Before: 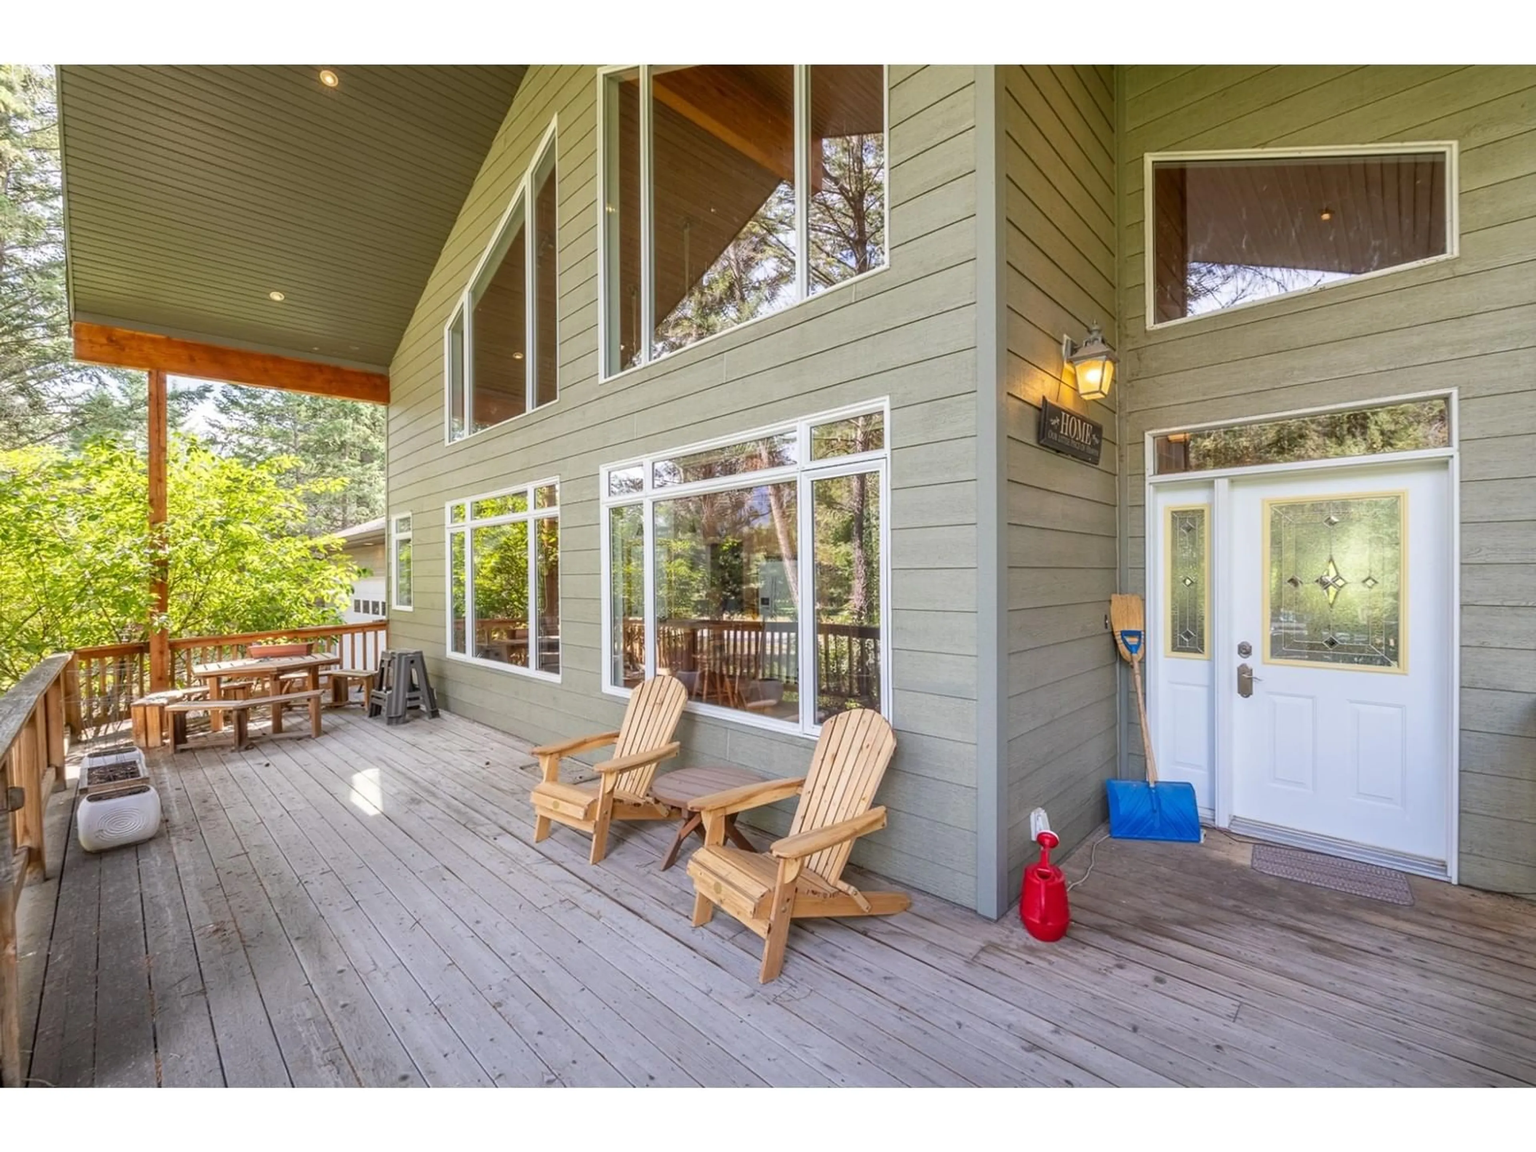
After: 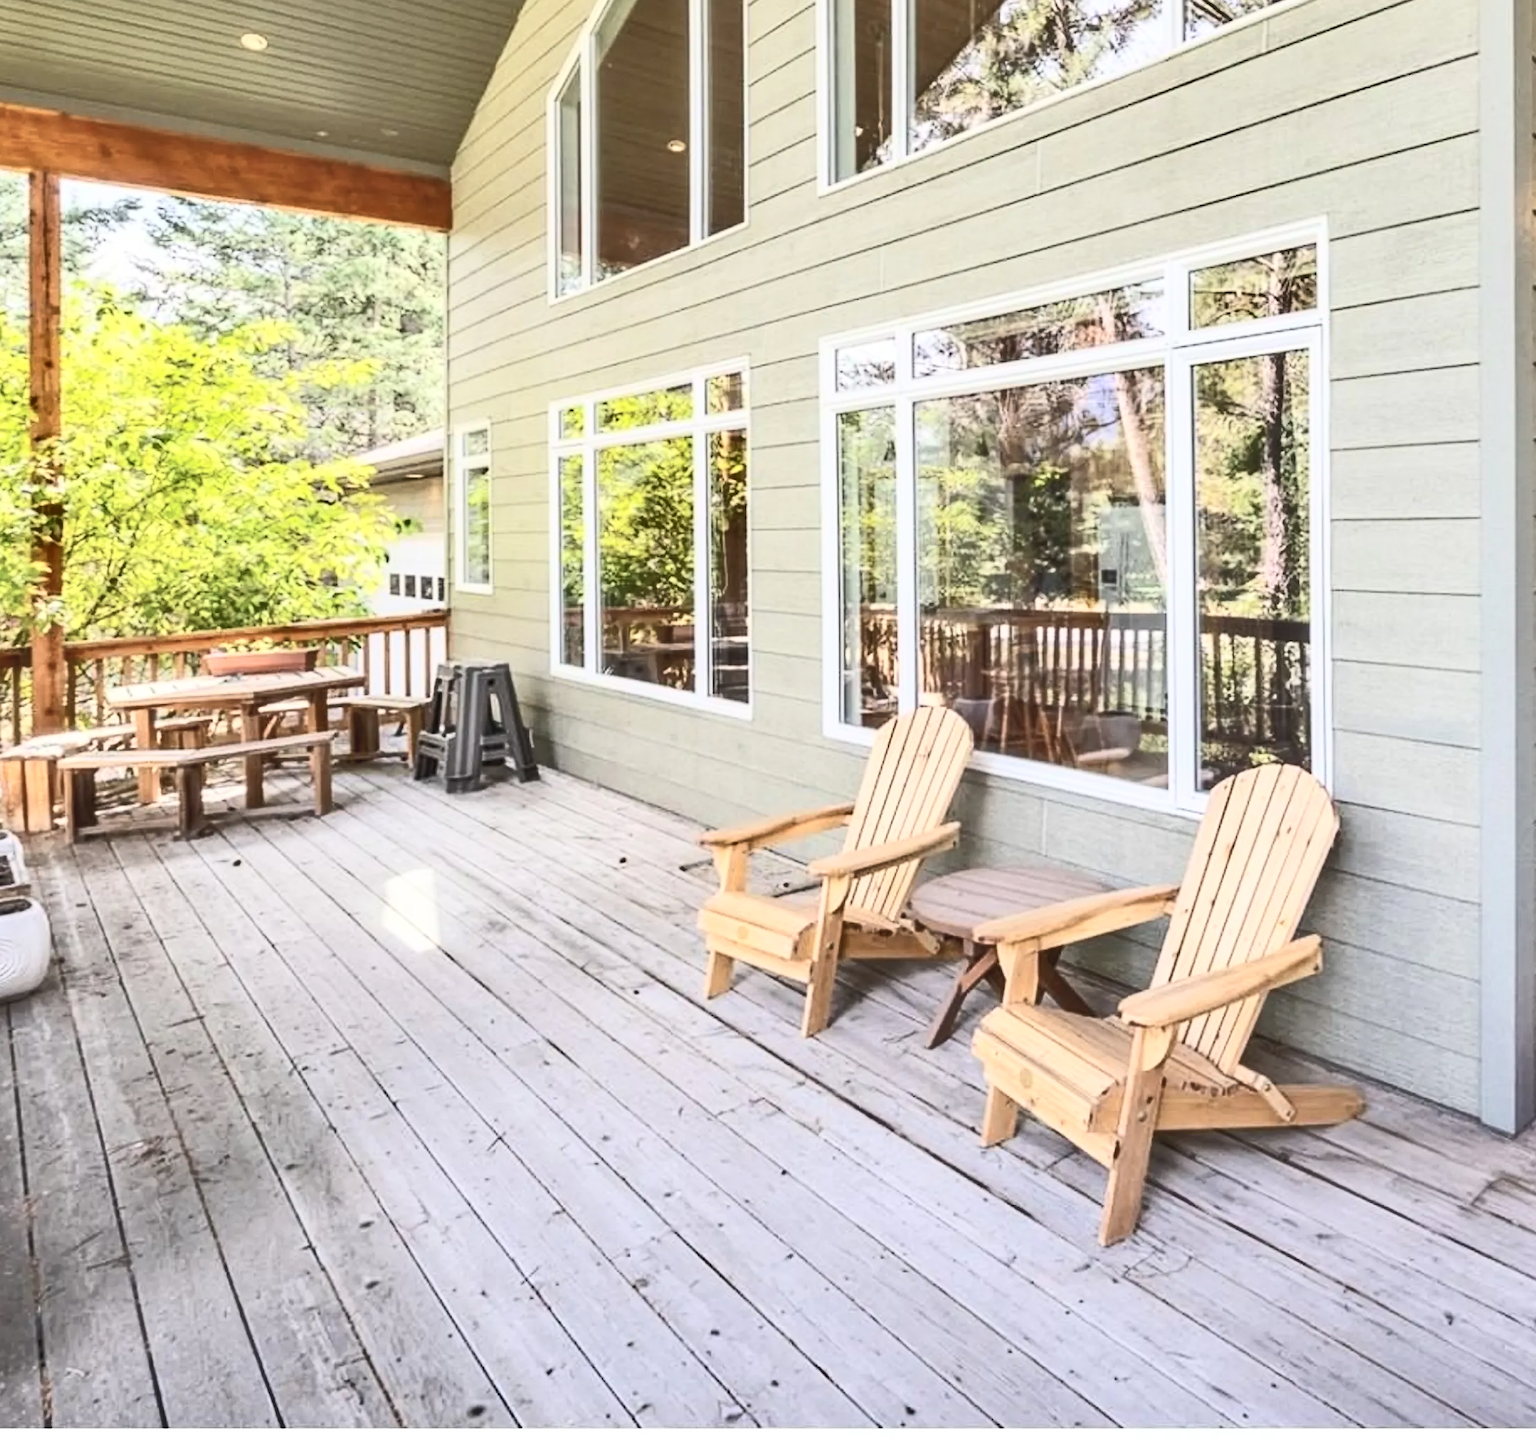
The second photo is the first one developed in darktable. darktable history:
crop: left 8.61%, top 23.663%, right 34.306%, bottom 4.311%
shadows and highlights: radius 131.22, soften with gaussian
contrast brightness saturation: contrast 0.418, brightness 0.545, saturation -0.186
